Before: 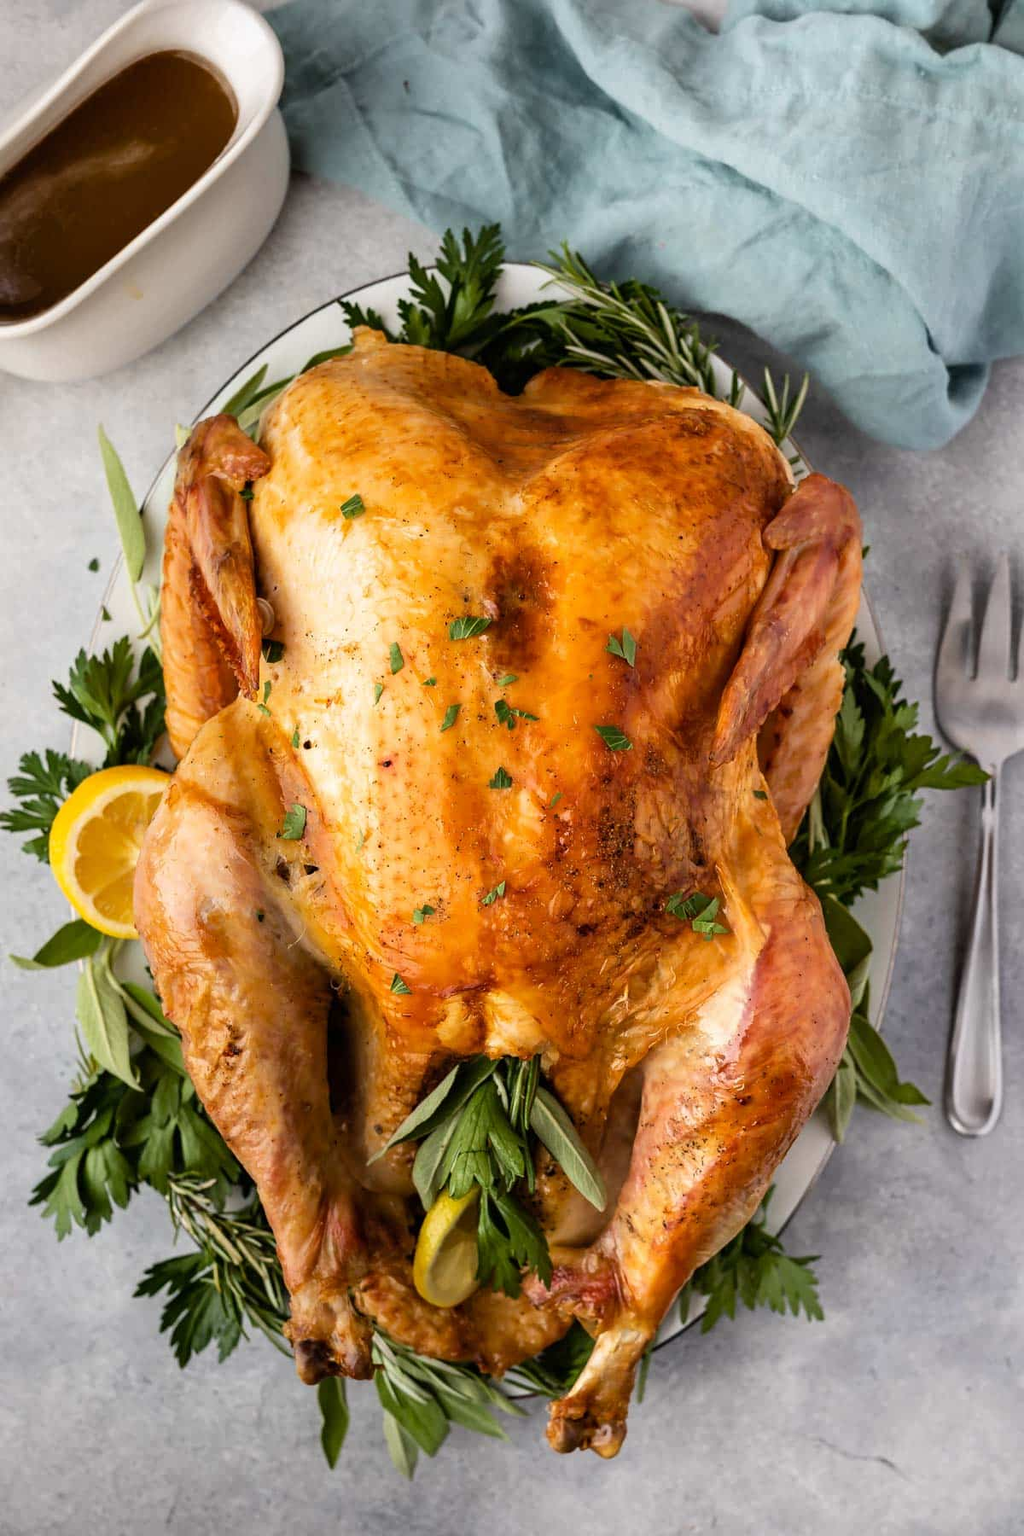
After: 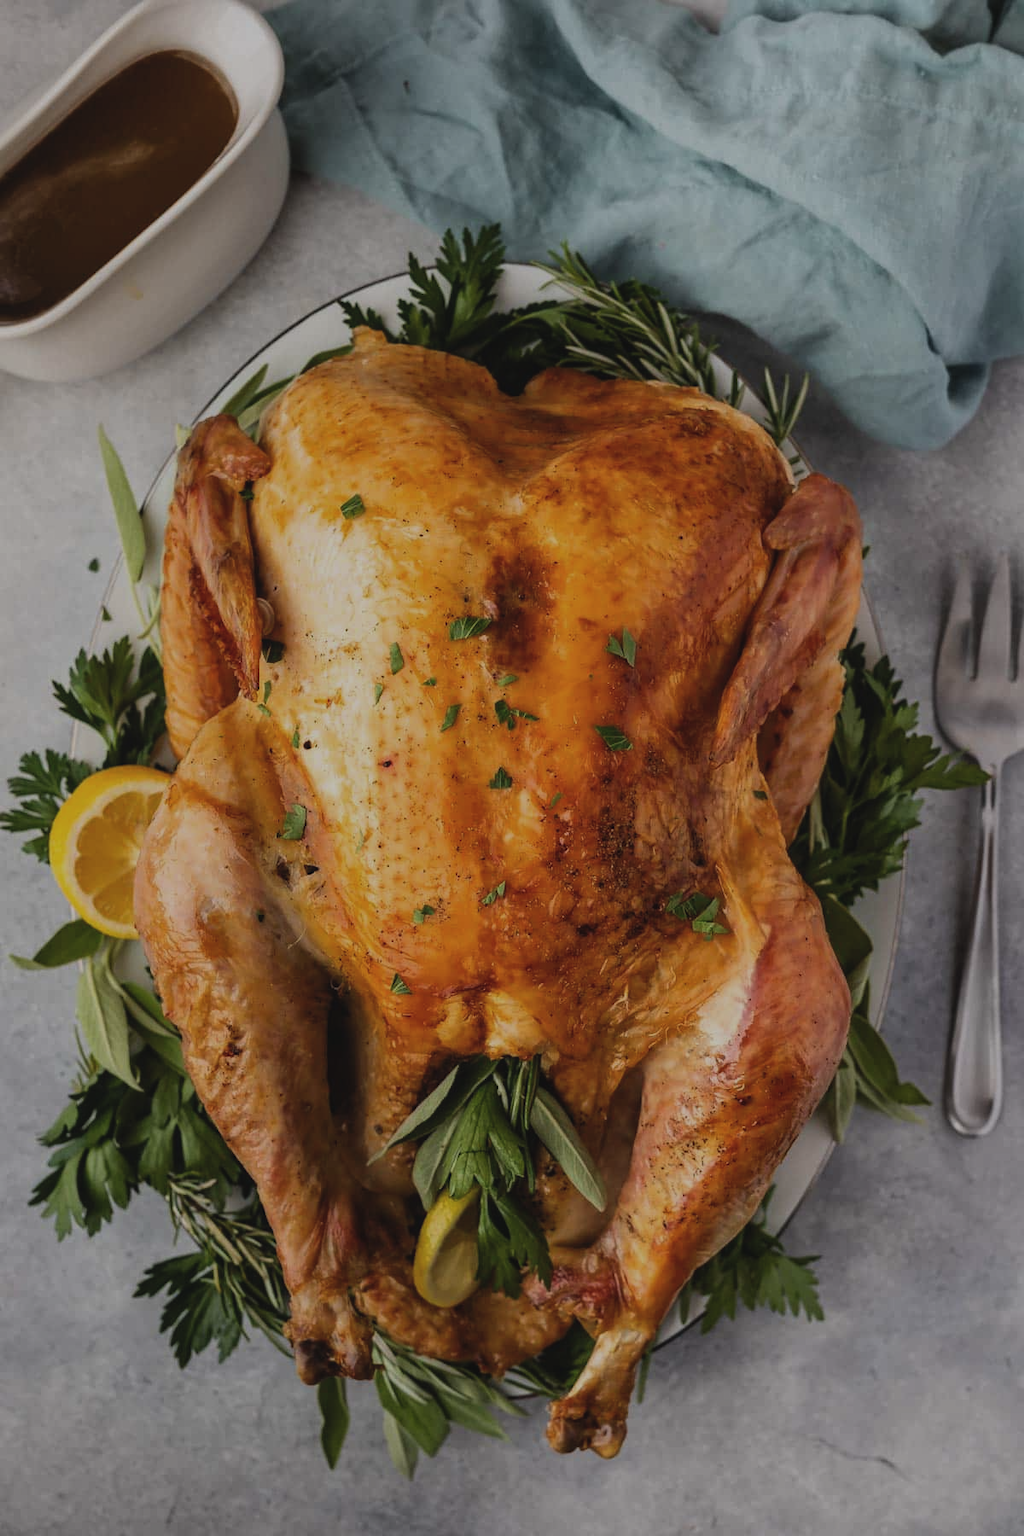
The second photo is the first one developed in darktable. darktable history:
local contrast: highlights 107%, shadows 101%, detail 119%, midtone range 0.2
exposure: black level correction -0.016, exposure -1.065 EV, compensate exposure bias true, compensate highlight preservation false
